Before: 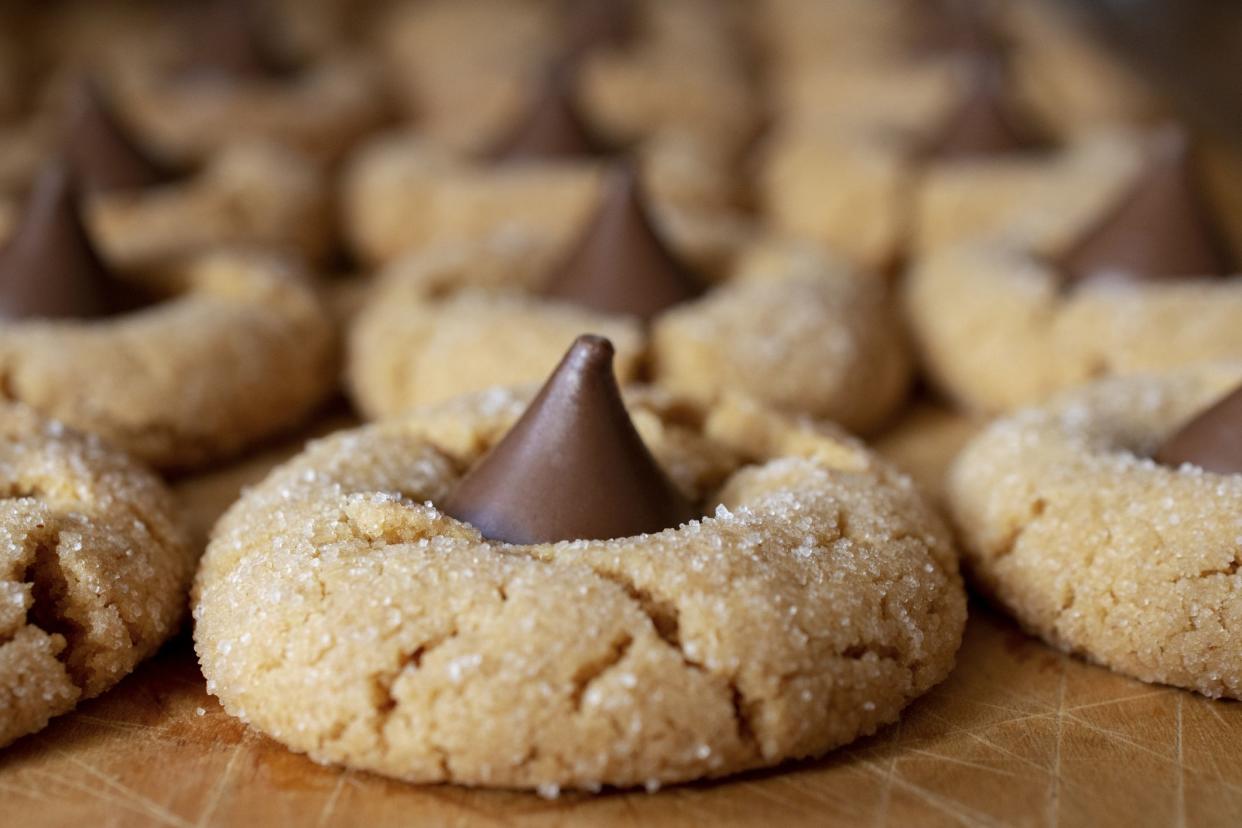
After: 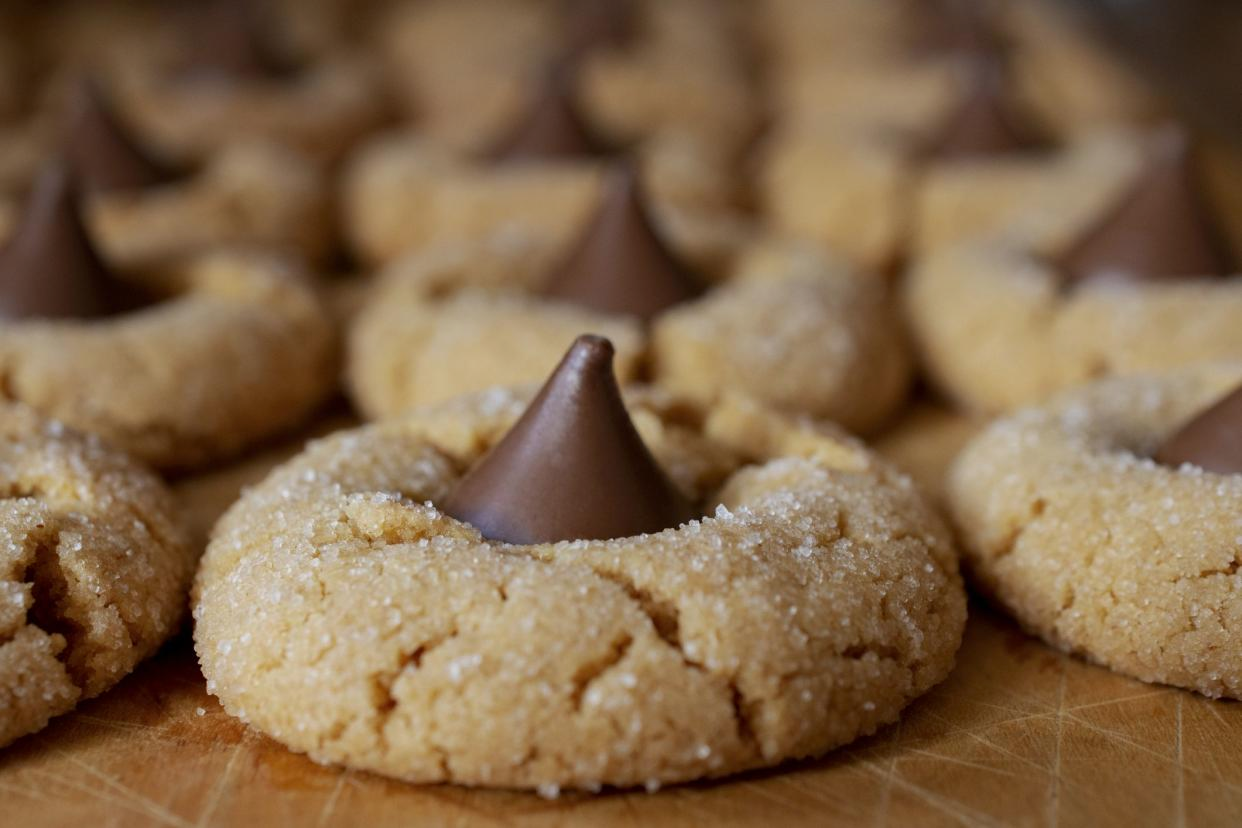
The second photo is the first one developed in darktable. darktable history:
shadows and highlights: radius 121.71, shadows 21.49, white point adjustment -9.68, highlights -14.57, soften with gaussian
